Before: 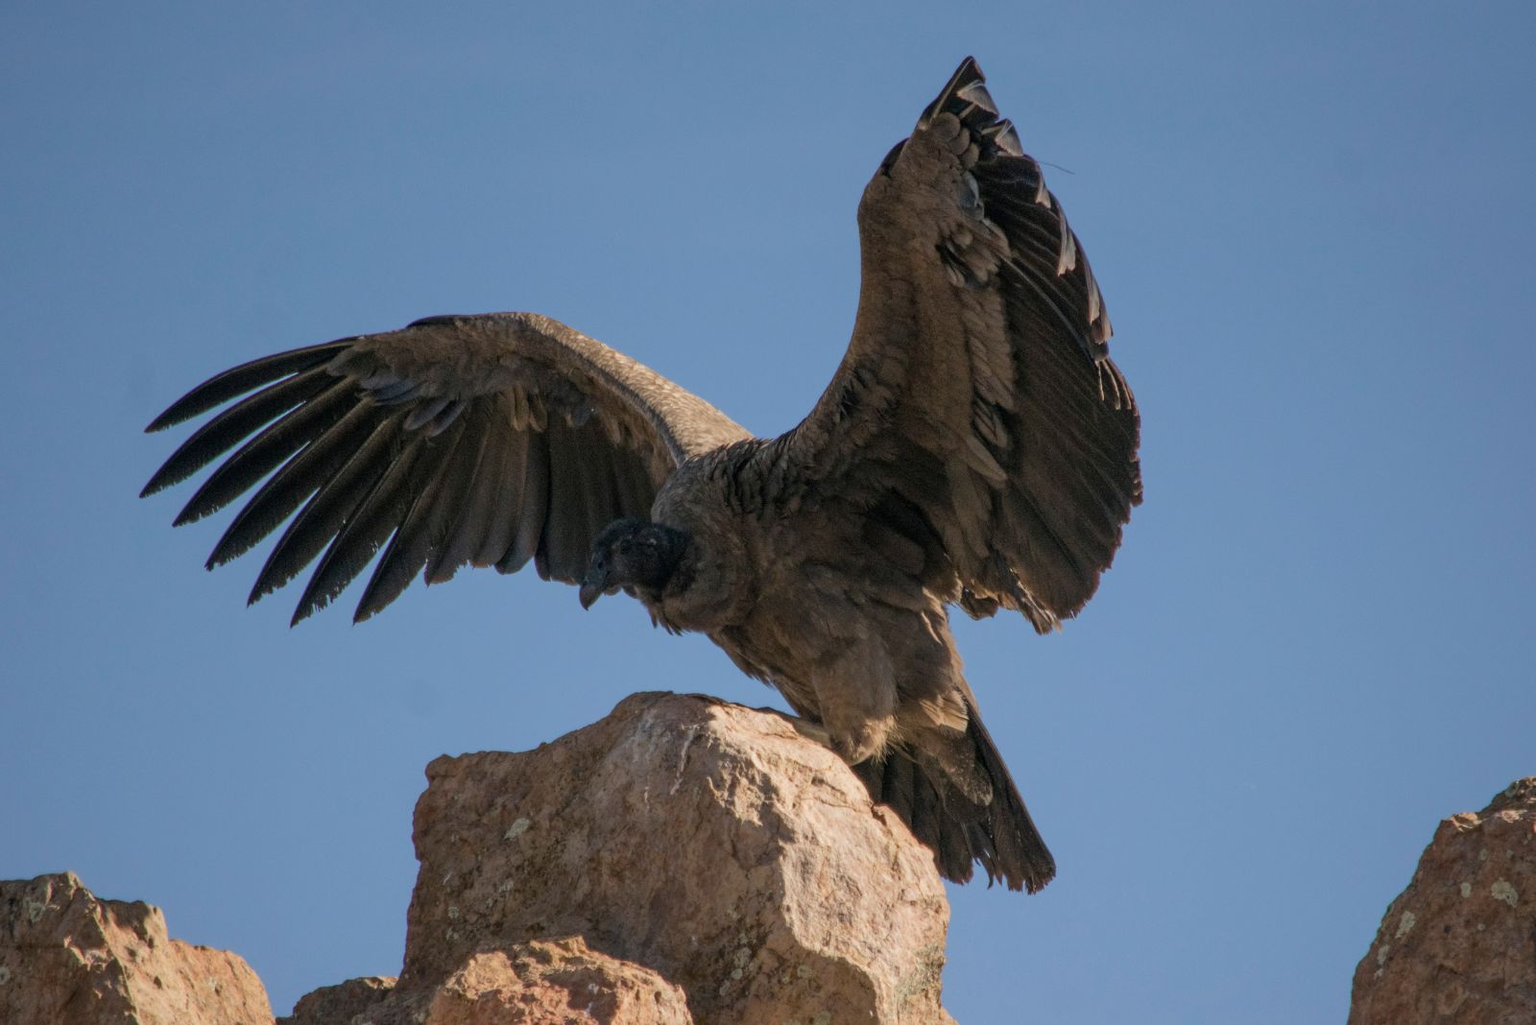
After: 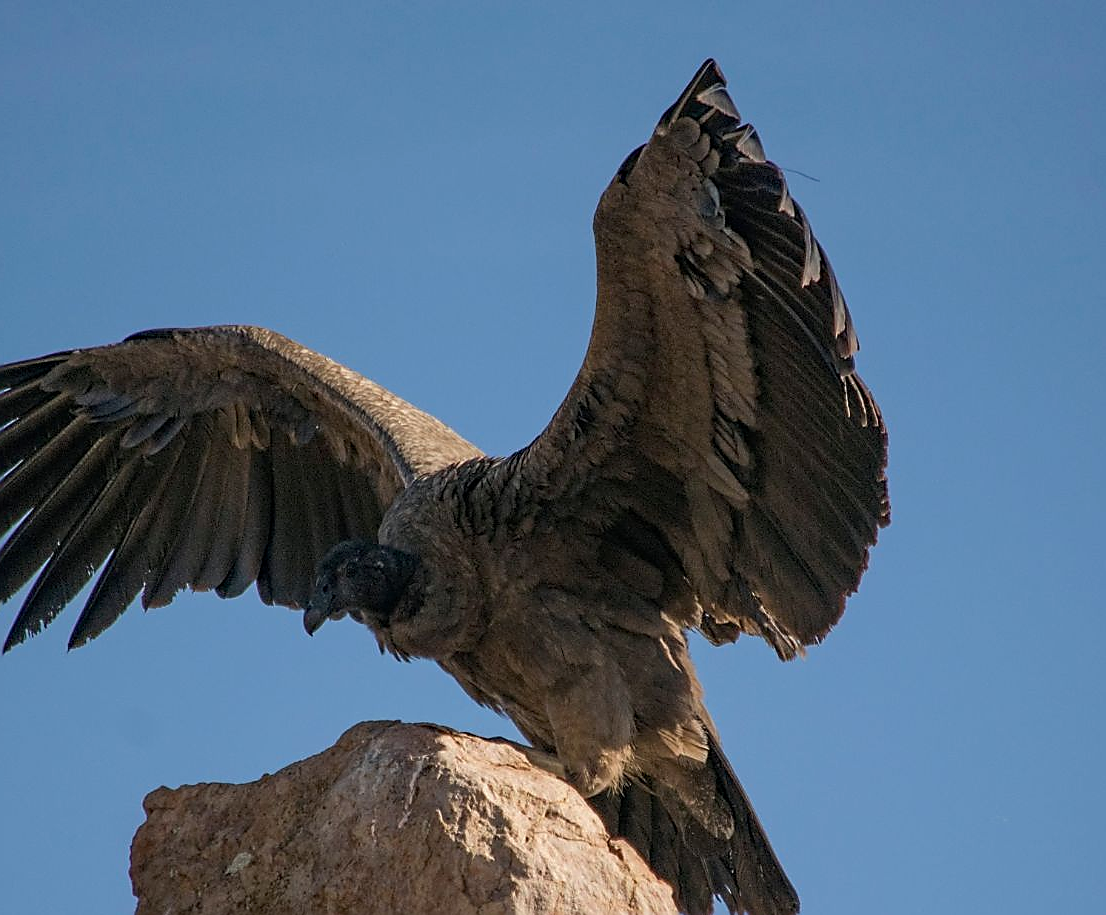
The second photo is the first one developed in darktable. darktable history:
haze removal: adaptive false
crop: left 18.788%, right 12.061%, bottom 14.267%
sharpen: radius 1.382, amount 1.261, threshold 0.684
